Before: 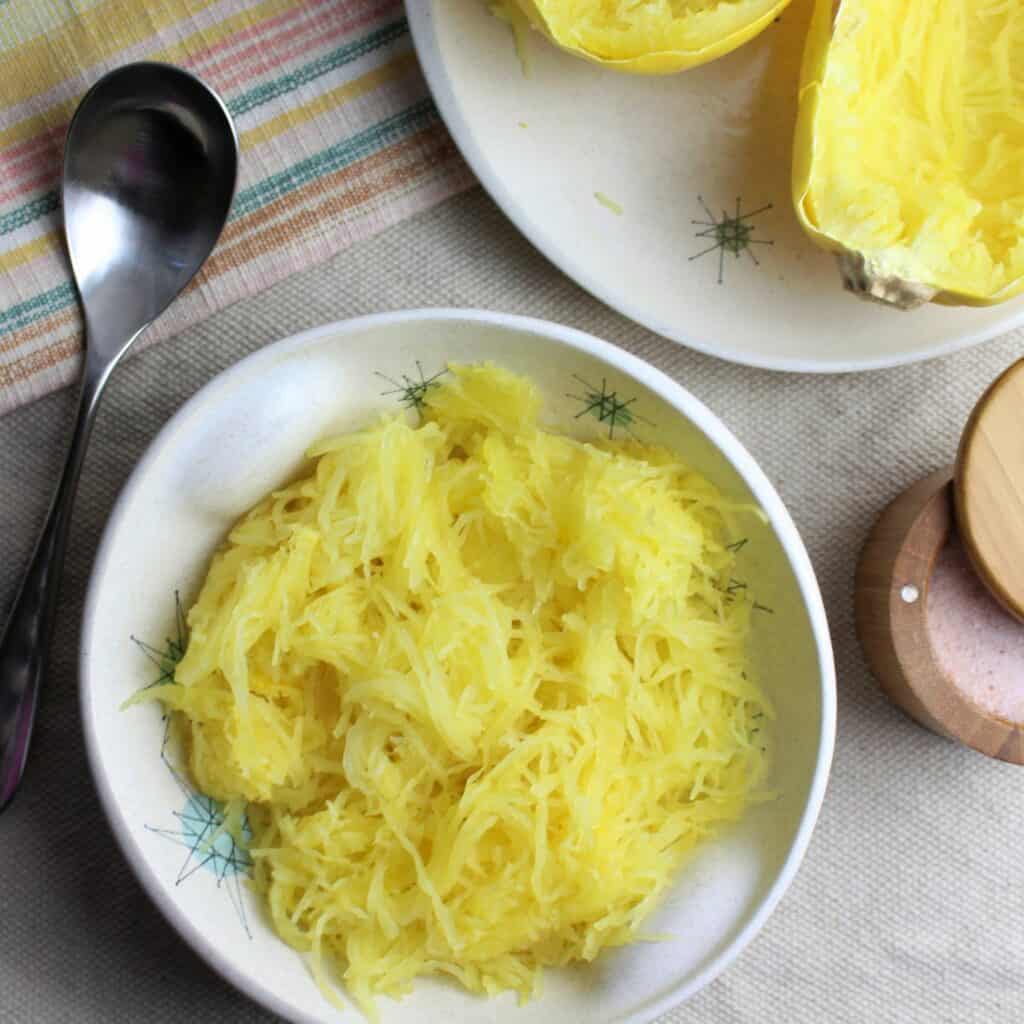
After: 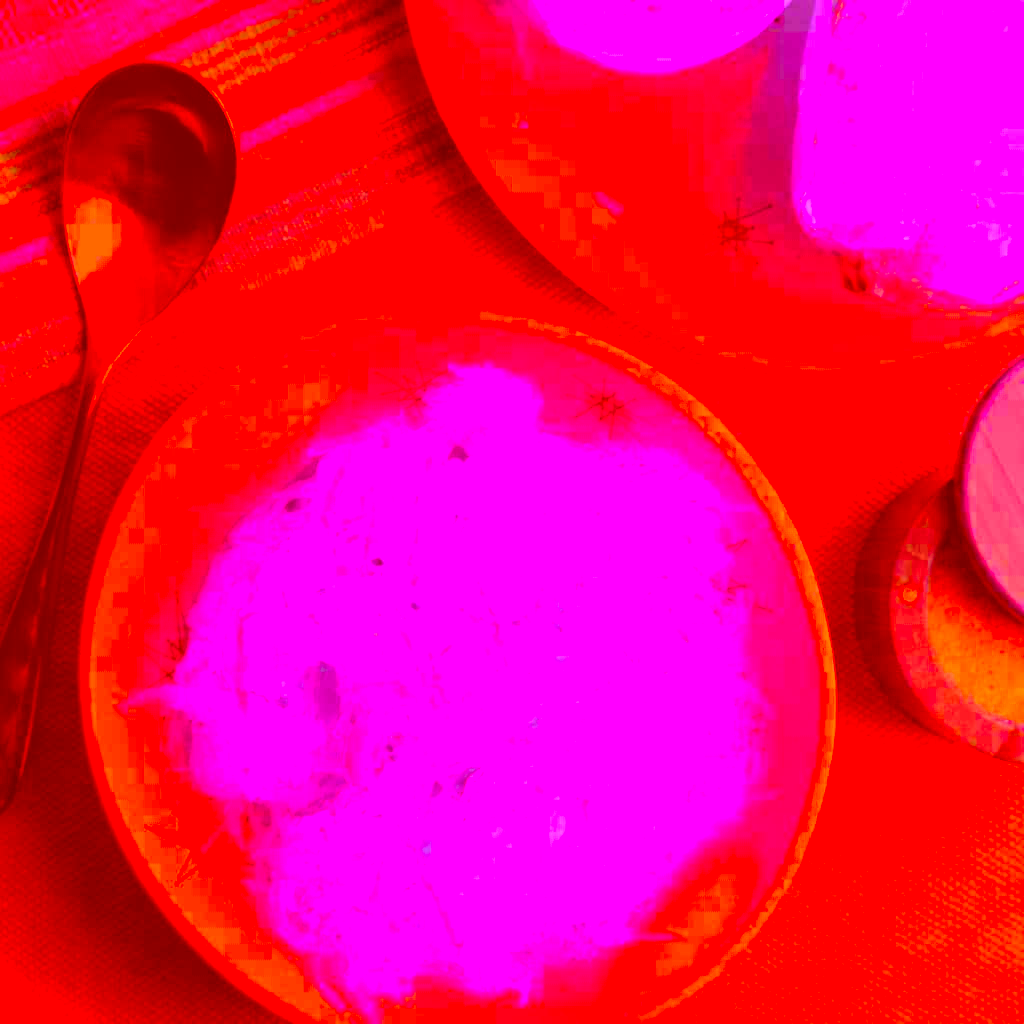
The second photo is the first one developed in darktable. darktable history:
color correction: highlights a* -39.5, highlights b* -39.67, shadows a* -39.33, shadows b* -39.31, saturation -2.97
